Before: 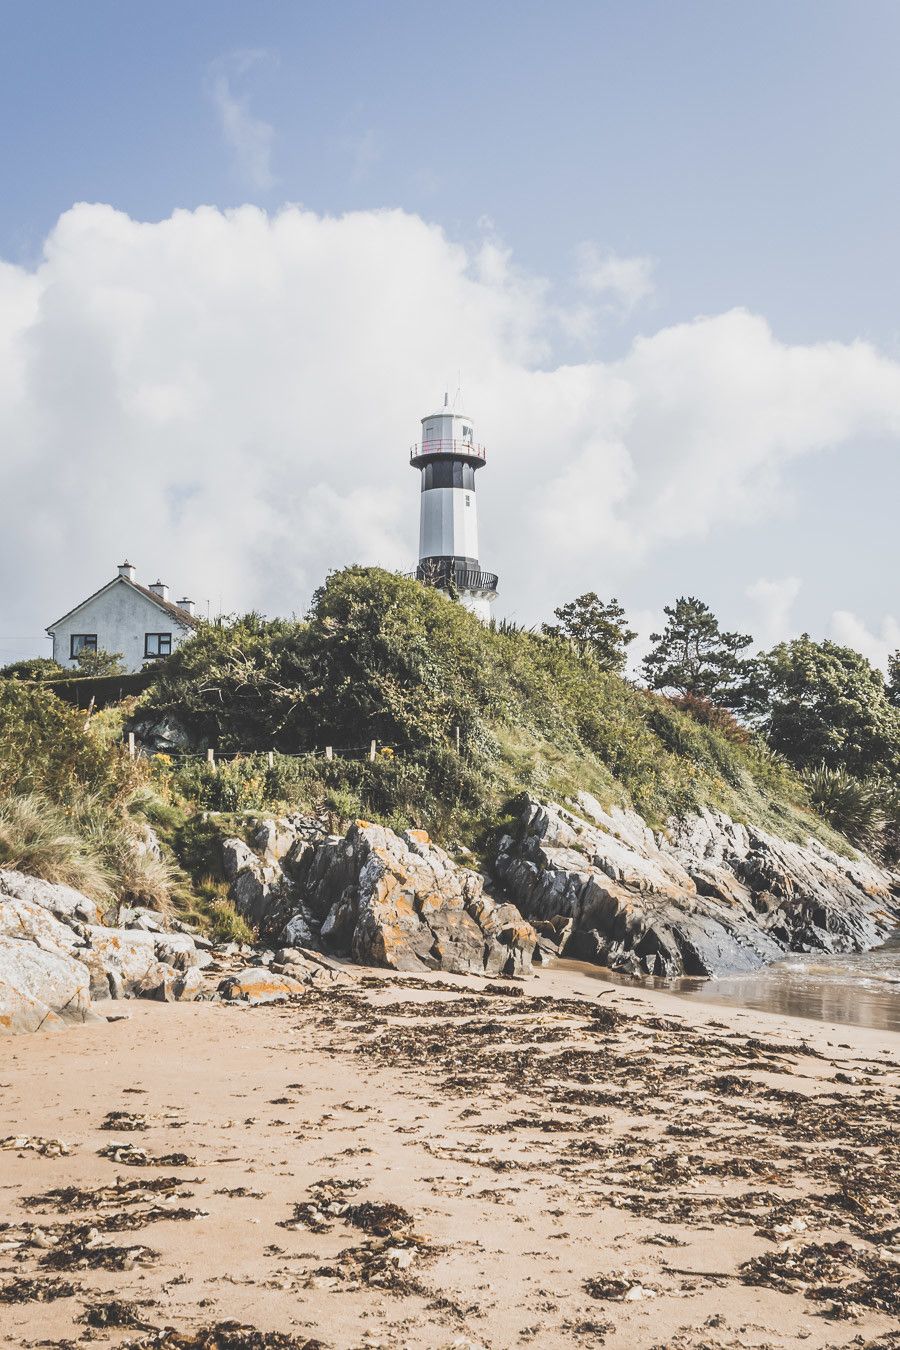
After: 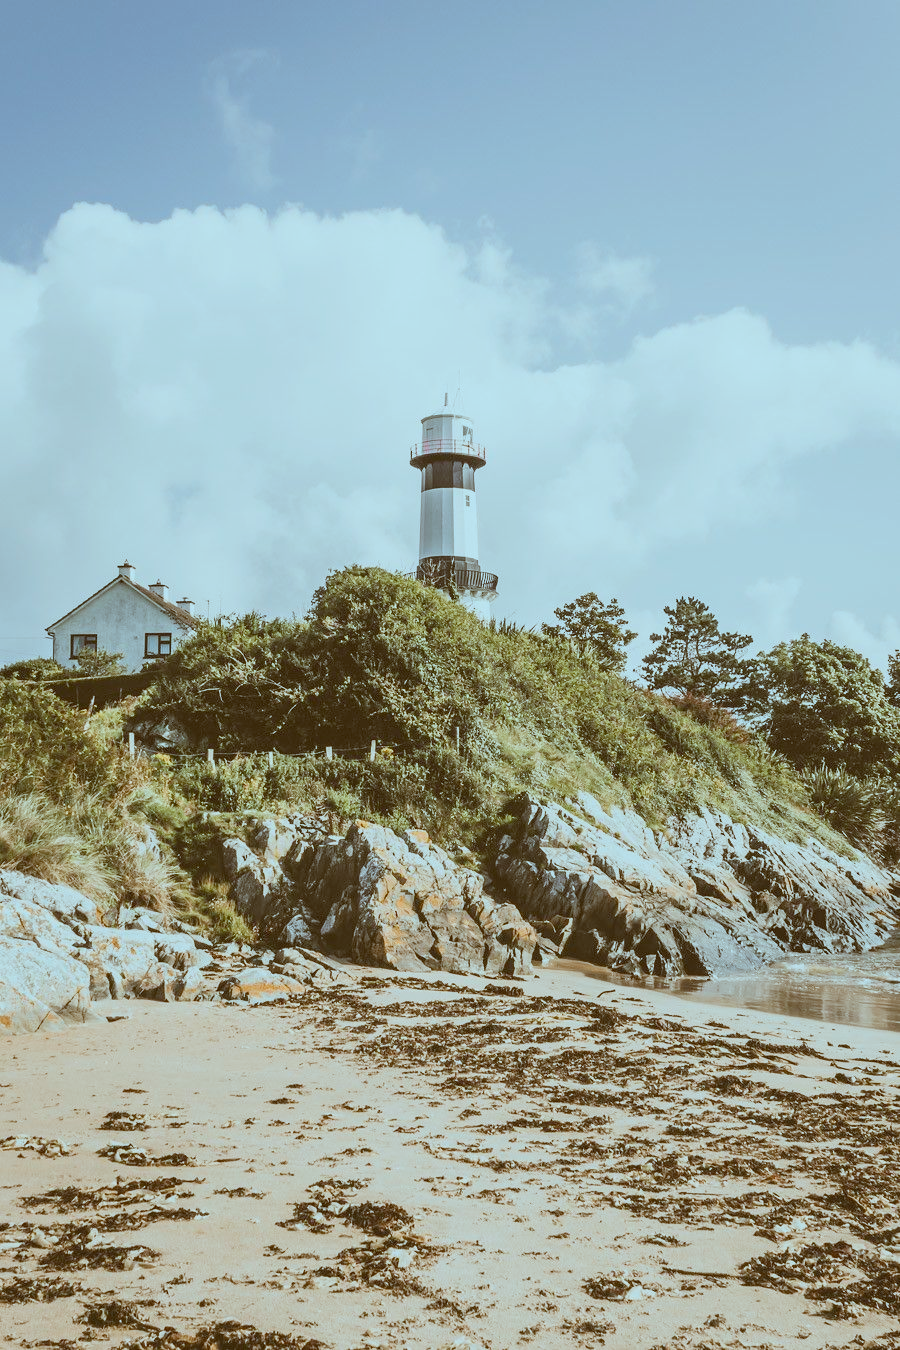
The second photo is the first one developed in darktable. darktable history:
color correction: highlights a* -14.62, highlights b* -16.22, shadows a* 10.12, shadows b* 29.4
filmic rgb: black relative exposure -14.19 EV, white relative exposure 3.39 EV, hardness 7.89, preserve chrominance max RGB
